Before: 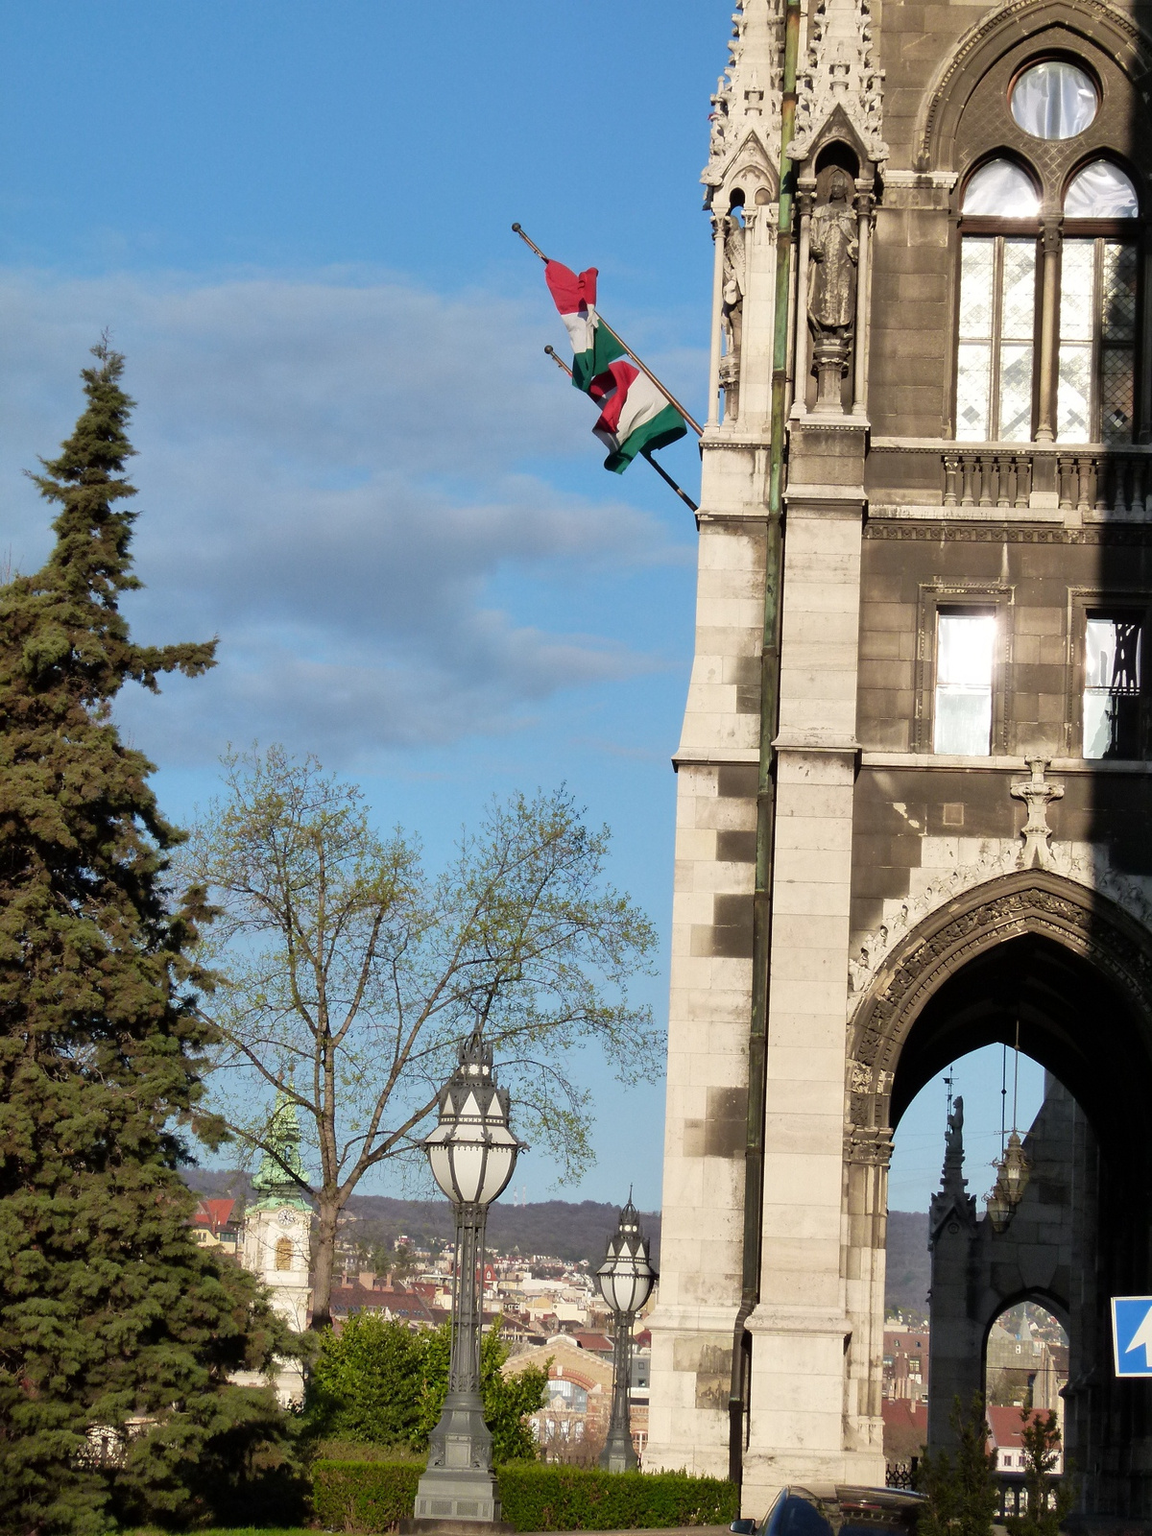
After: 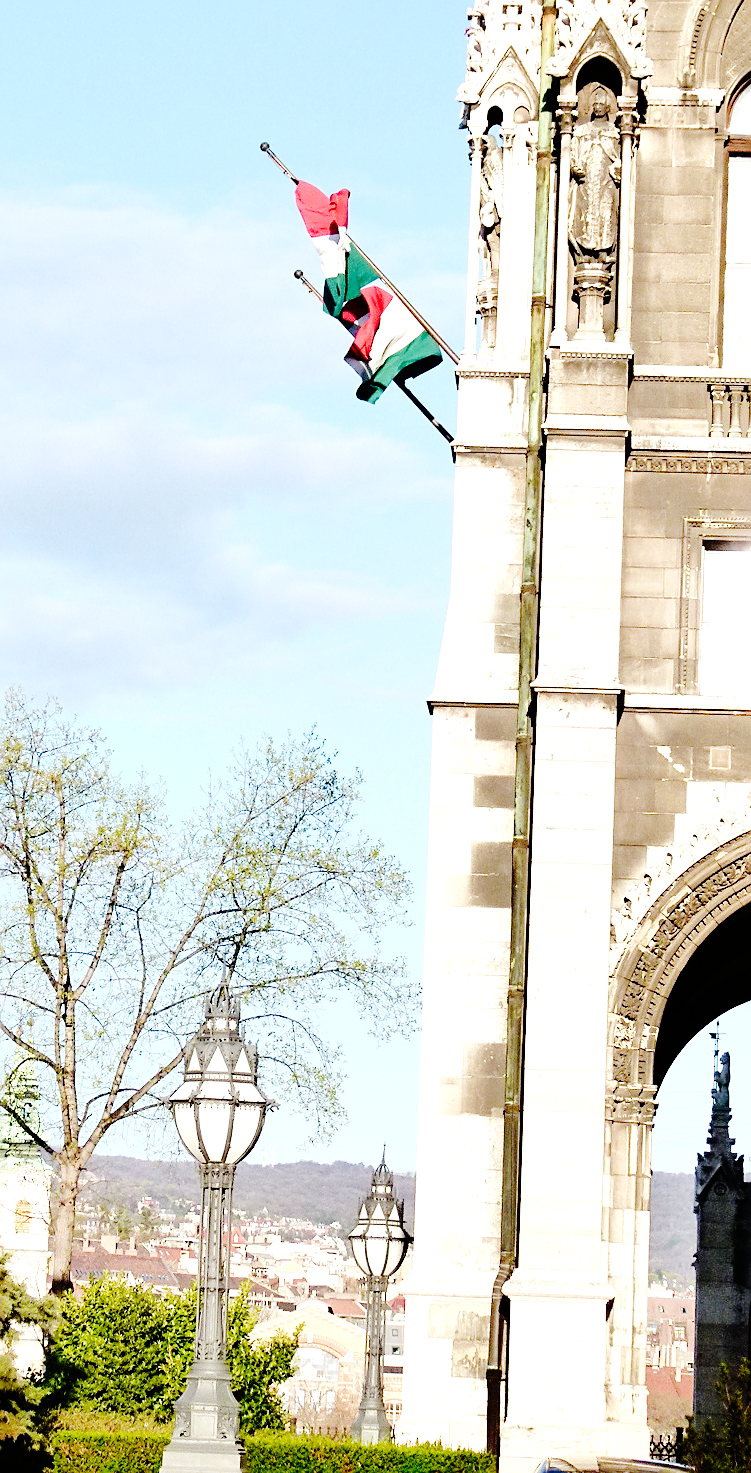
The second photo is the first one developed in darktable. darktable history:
crop and rotate: left 22.823%, top 5.641%, right 14.532%, bottom 2.262%
base curve: curves: ch0 [(0, 0) (0.036, 0.01) (0.123, 0.254) (0.258, 0.504) (0.507, 0.748) (1, 1)], preserve colors none
sharpen: on, module defaults
contrast brightness saturation: saturation -0.046
exposure: exposure 1.094 EV, compensate highlight preservation false
